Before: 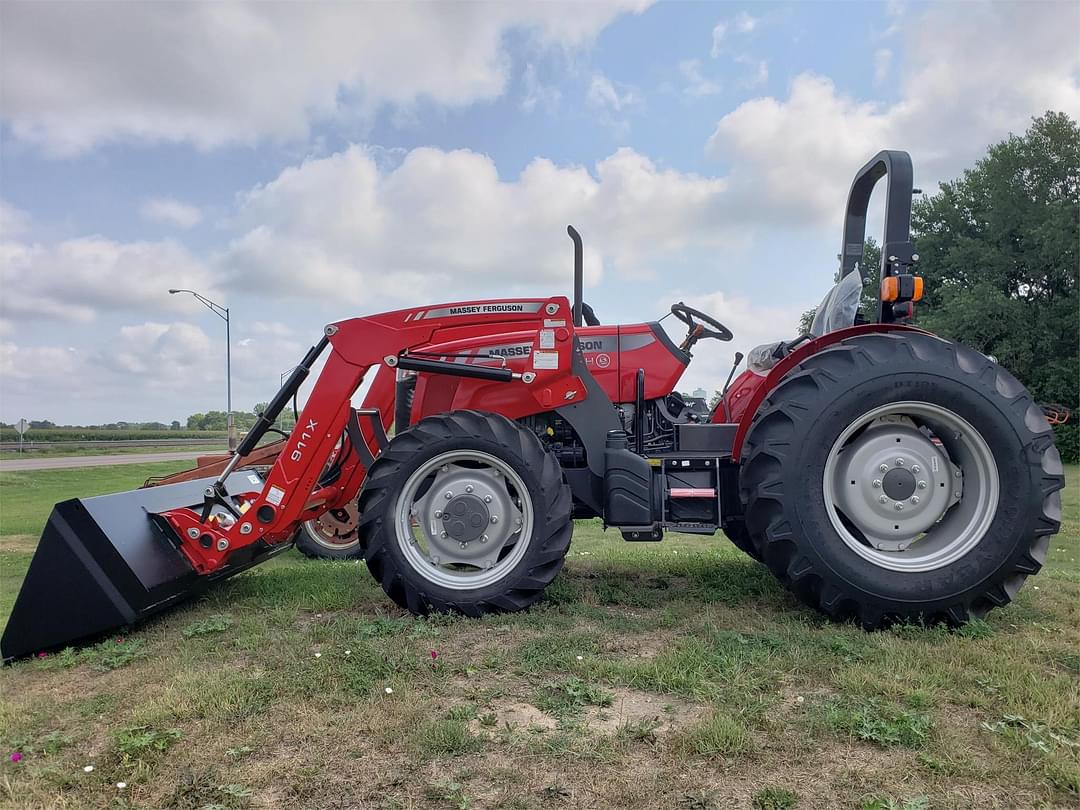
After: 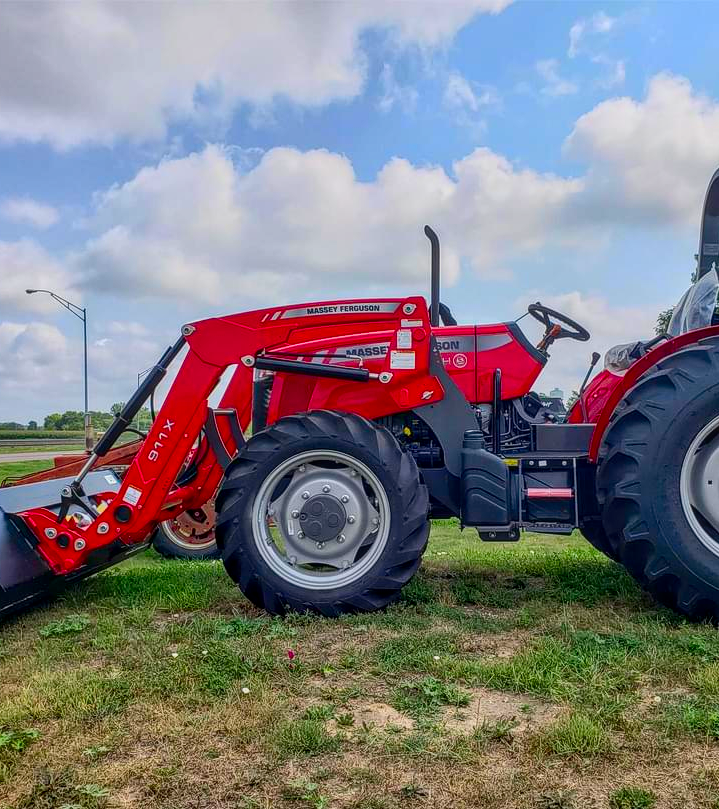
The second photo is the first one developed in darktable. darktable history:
crop and rotate: left 13.409%, right 19.924%
contrast brightness saturation: contrast 0.26, brightness 0.02, saturation 0.87
tone equalizer: -8 EV 0.25 EV, -7 EV 0.417 EV, -6 EV 0.417 EV, -5 EV 0.25 EV, -3 EV -0.25 EV, -2 EV -0.417 EV, -1 EV -0.417 EV, +0 EV -0.25 EV, edges refinement/feathering 500, mask exposure compensation -1.57 EV, preserve details guided filter
local contrast: highlights 0%, shadows 0%, detail 133%
